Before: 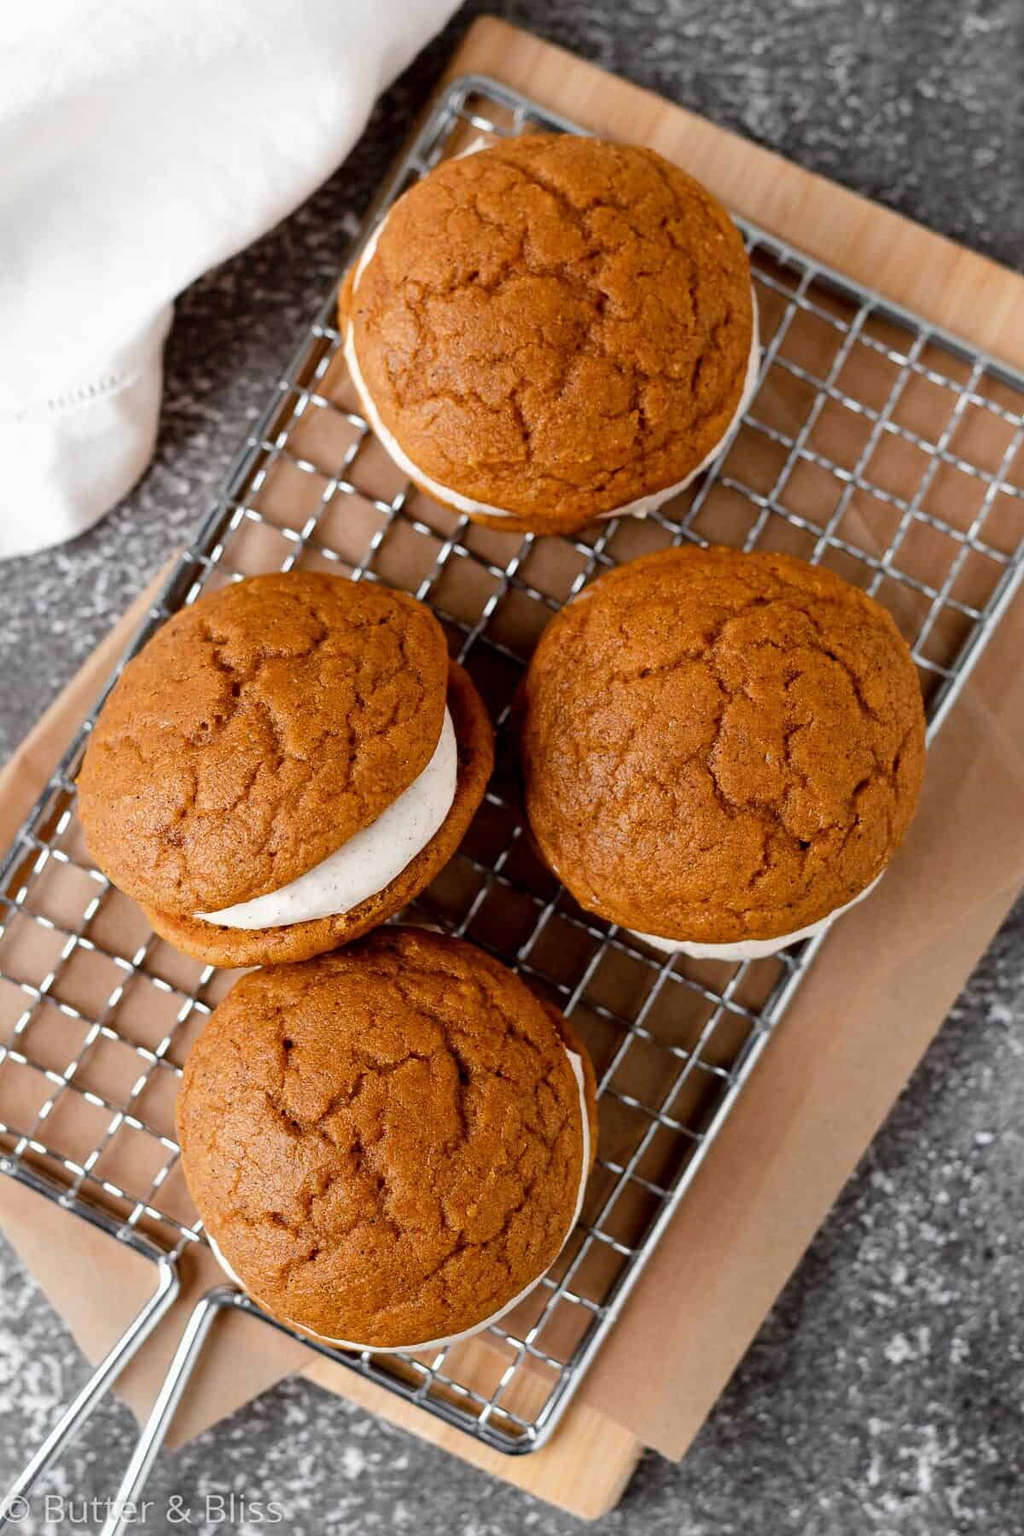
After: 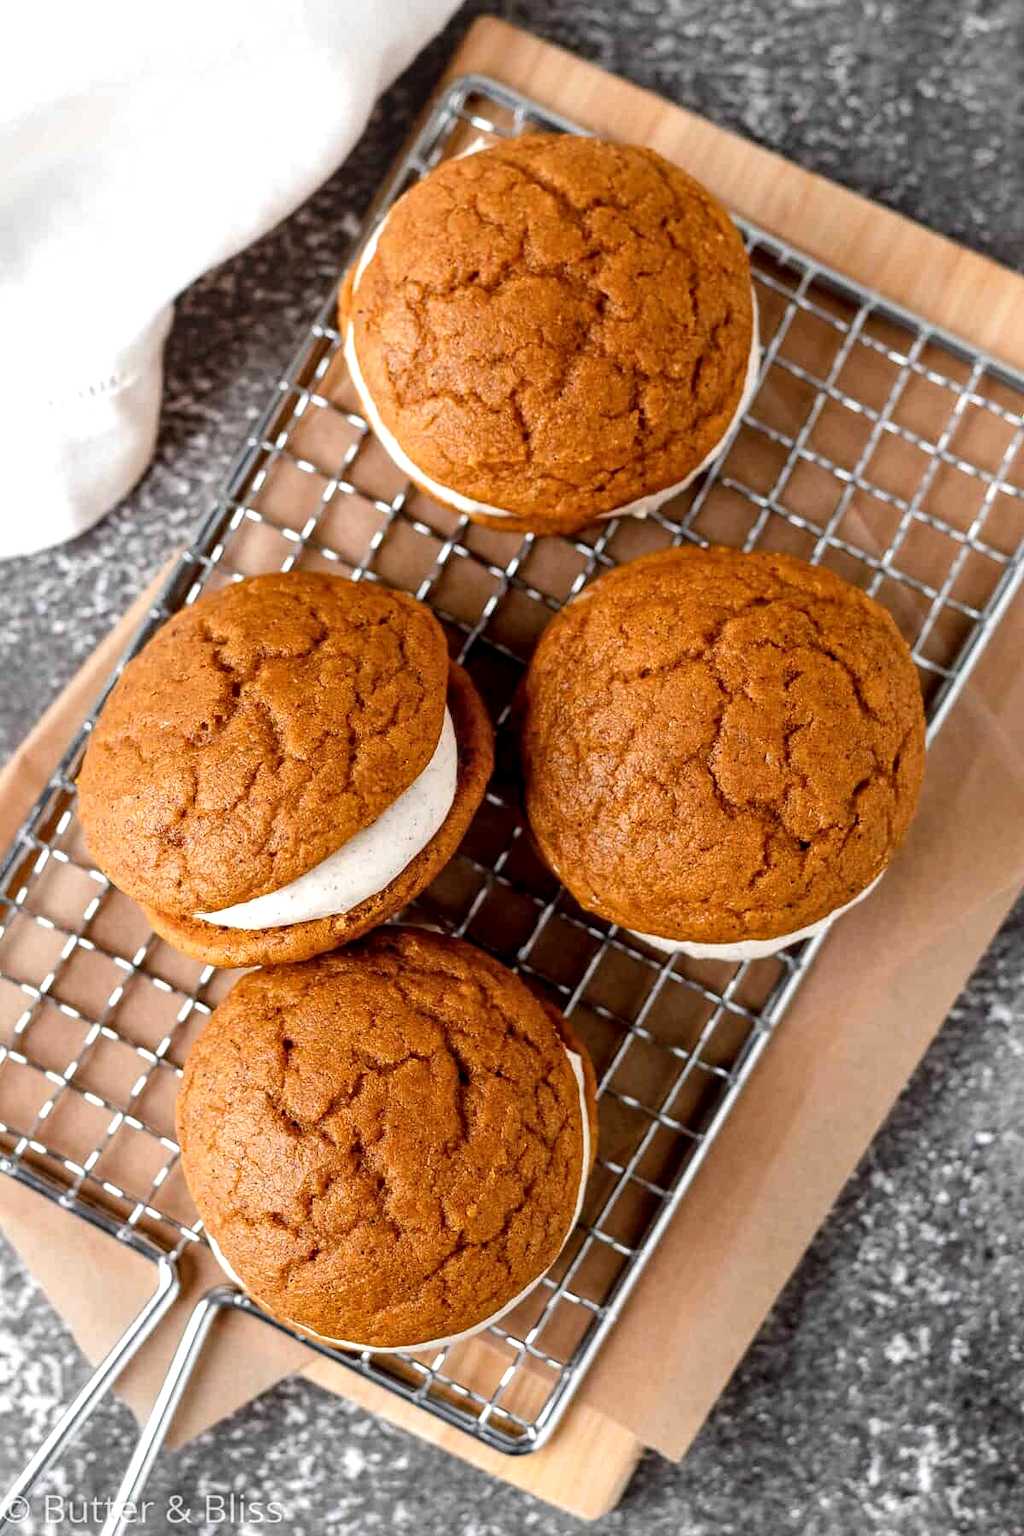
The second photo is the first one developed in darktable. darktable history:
local contrast: on, module defaults
exposure: exposure 0.3 EV, compensate highlight preservation false
